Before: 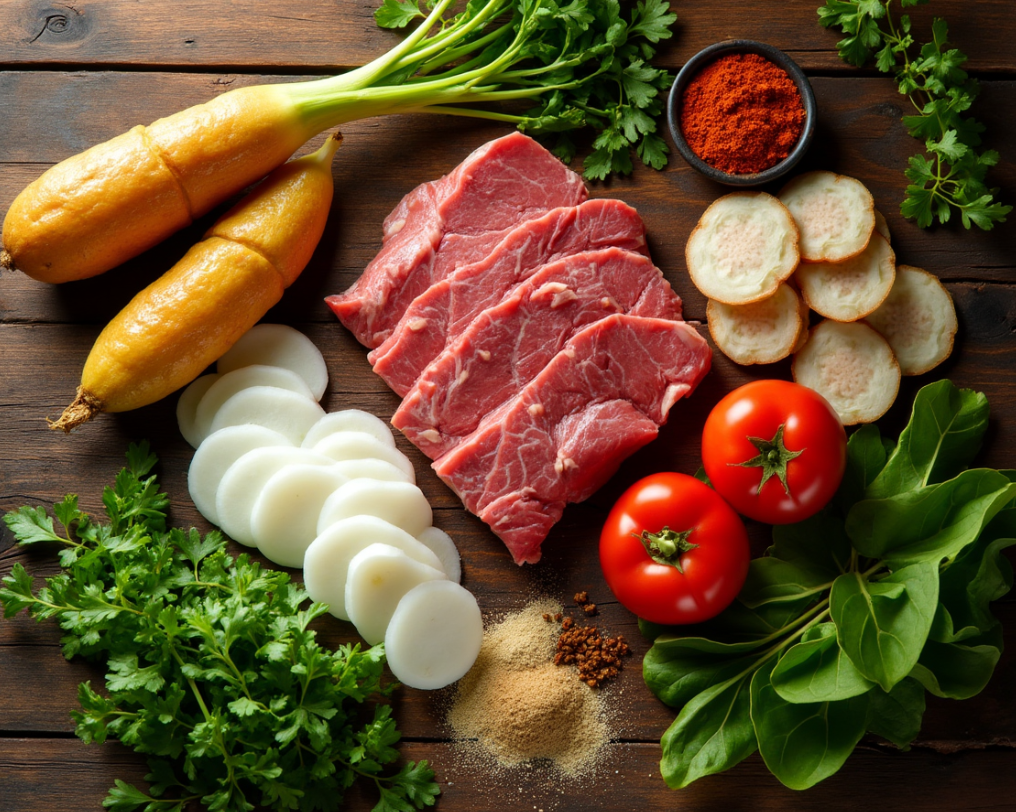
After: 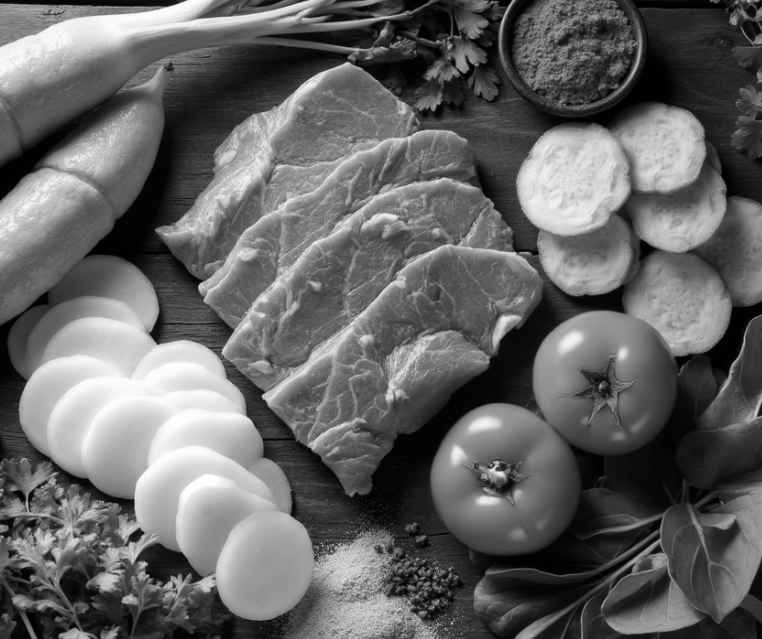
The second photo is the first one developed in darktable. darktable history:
color calibration: output gray [0.714, 0.278, 0, 0], illuminant as shot in camera, x 0.358, y 0.373, temperature 4628.91 K
crop: left 16.719%, top 8.597%, right 8.241%, bottom 12.688%
